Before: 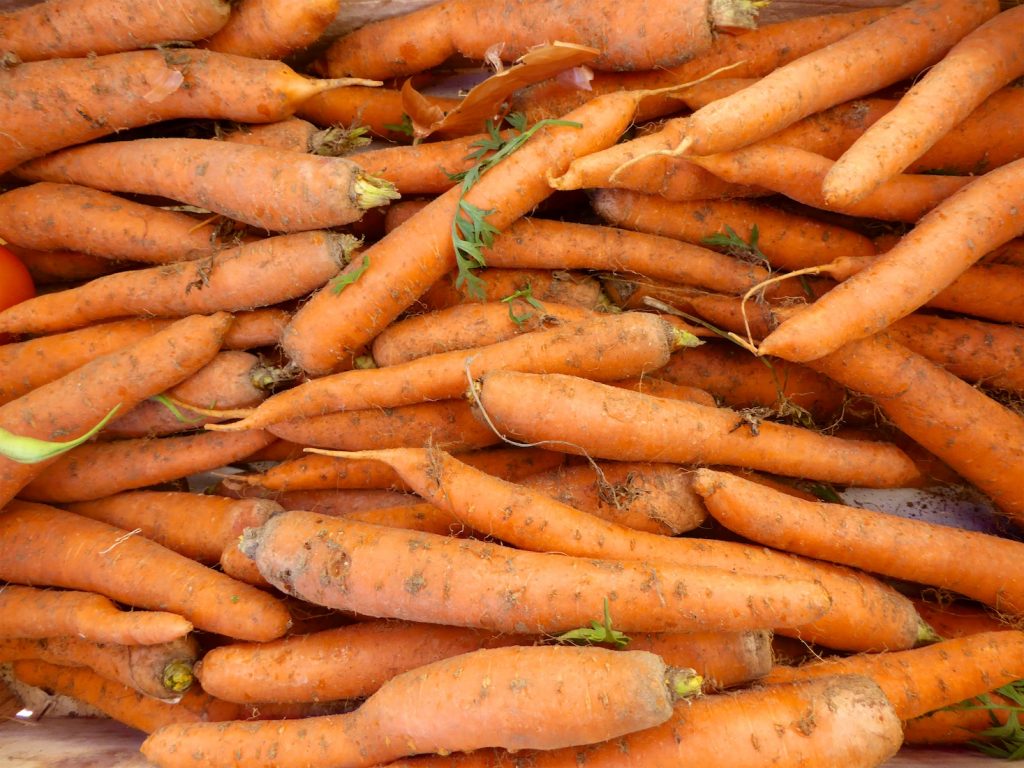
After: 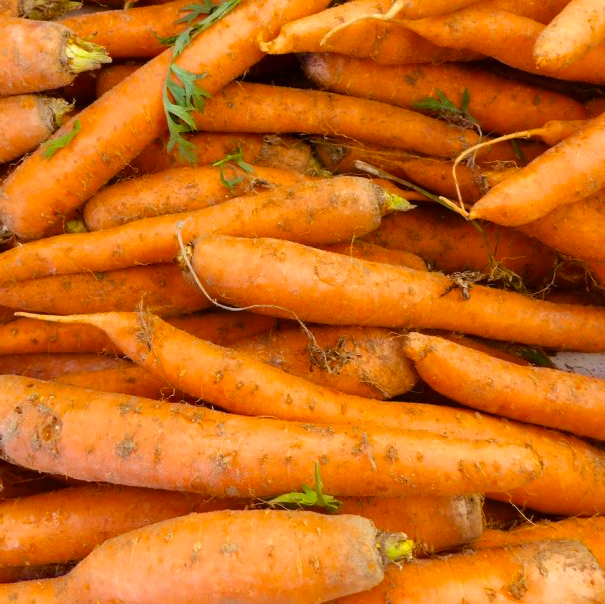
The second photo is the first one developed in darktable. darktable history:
crop and rotate: left 28.256%, top 17.734%, right 12.656%, bottom 3.573%
color balance rgb: linear chroma grading › global chroma 10%, perceptual saturation grading › global saturation 5%, perceptual brilliance grading › global brilliance 4%, global vibrance 7%, saturation formula JzAzBz (2021)
